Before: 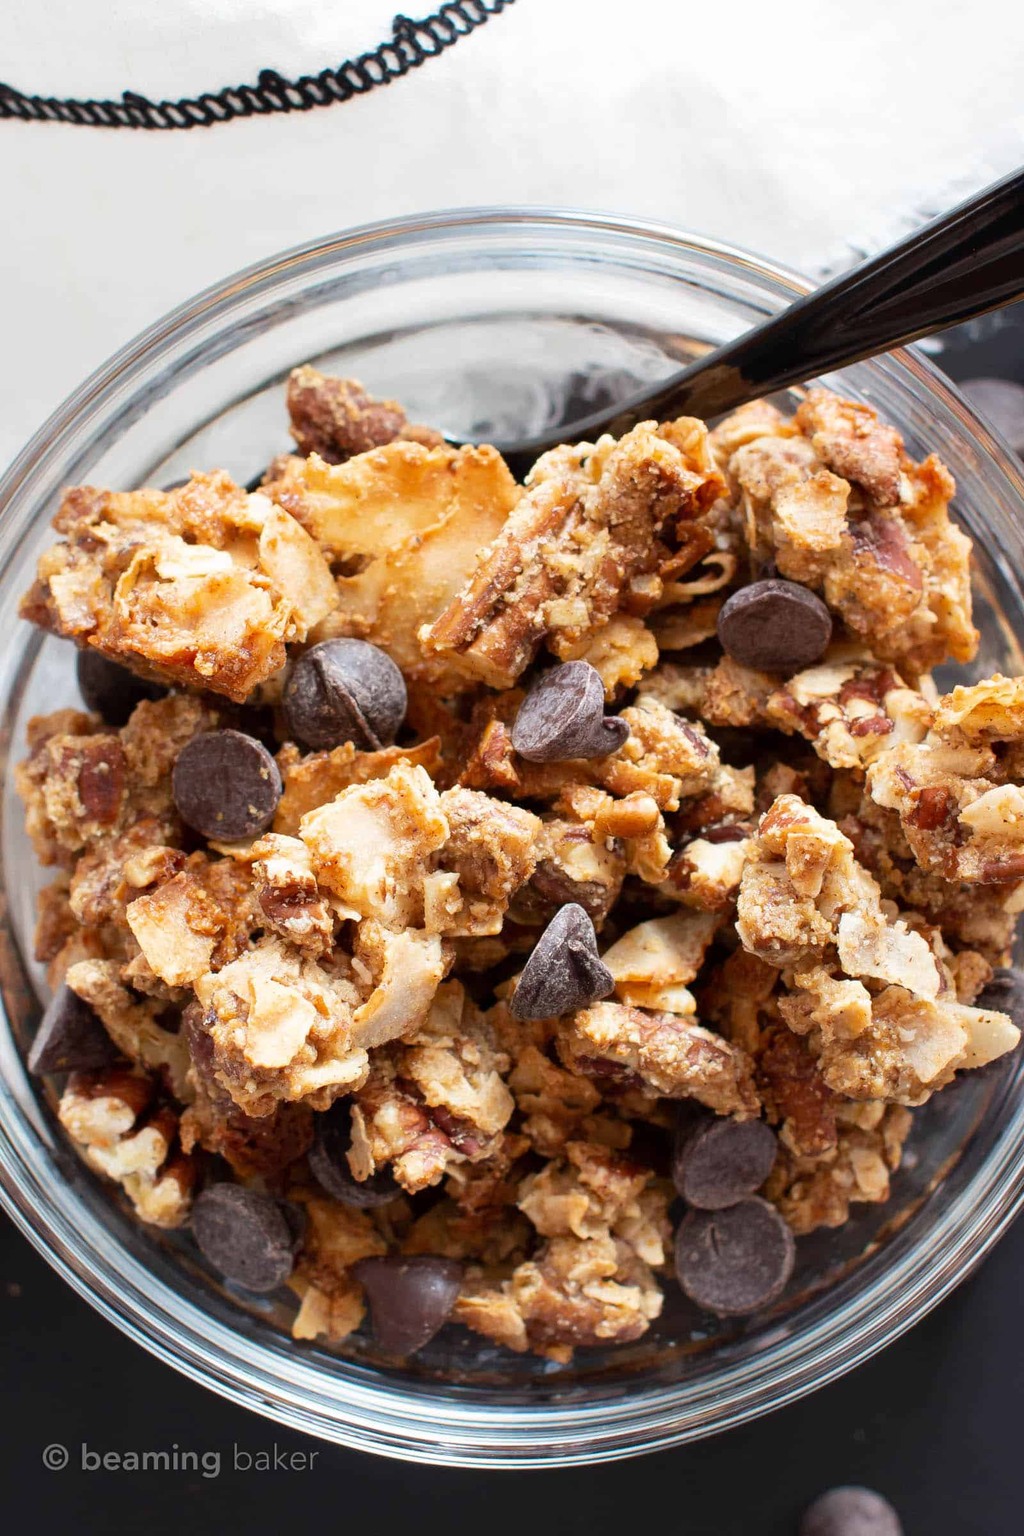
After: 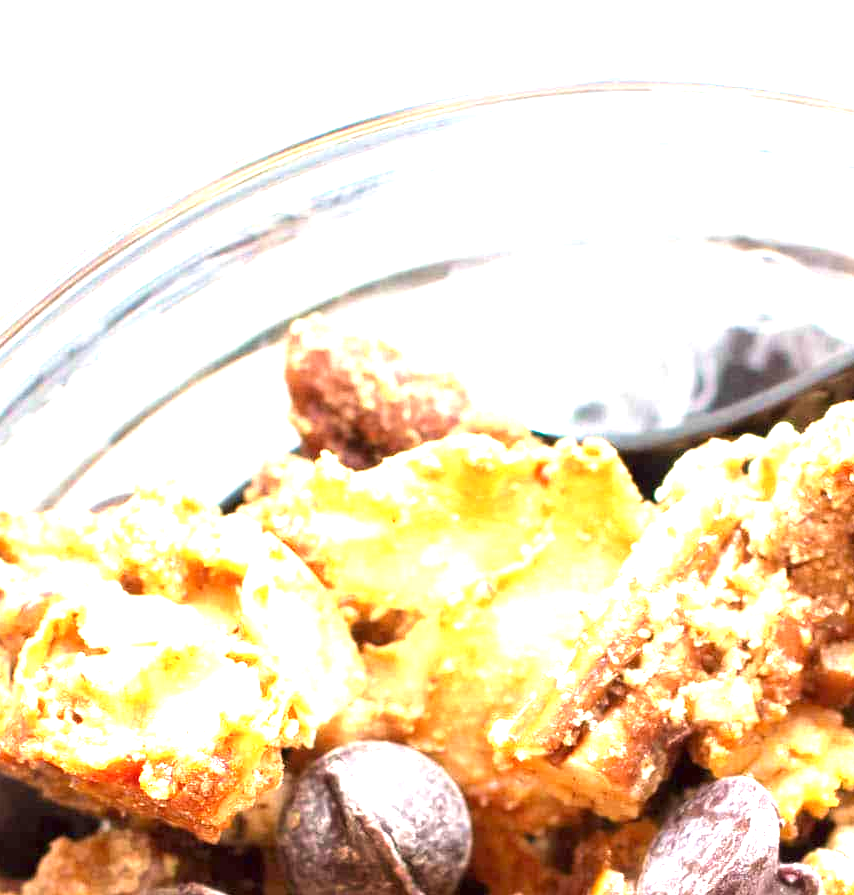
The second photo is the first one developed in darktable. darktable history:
crop: left 10.275%, top 10.707%, right 36.317%, bottom 51.971%
exposure: black level correction 0, exposure 1.551 EV, compensate highlight preservation false
velvia: on, module defaults
